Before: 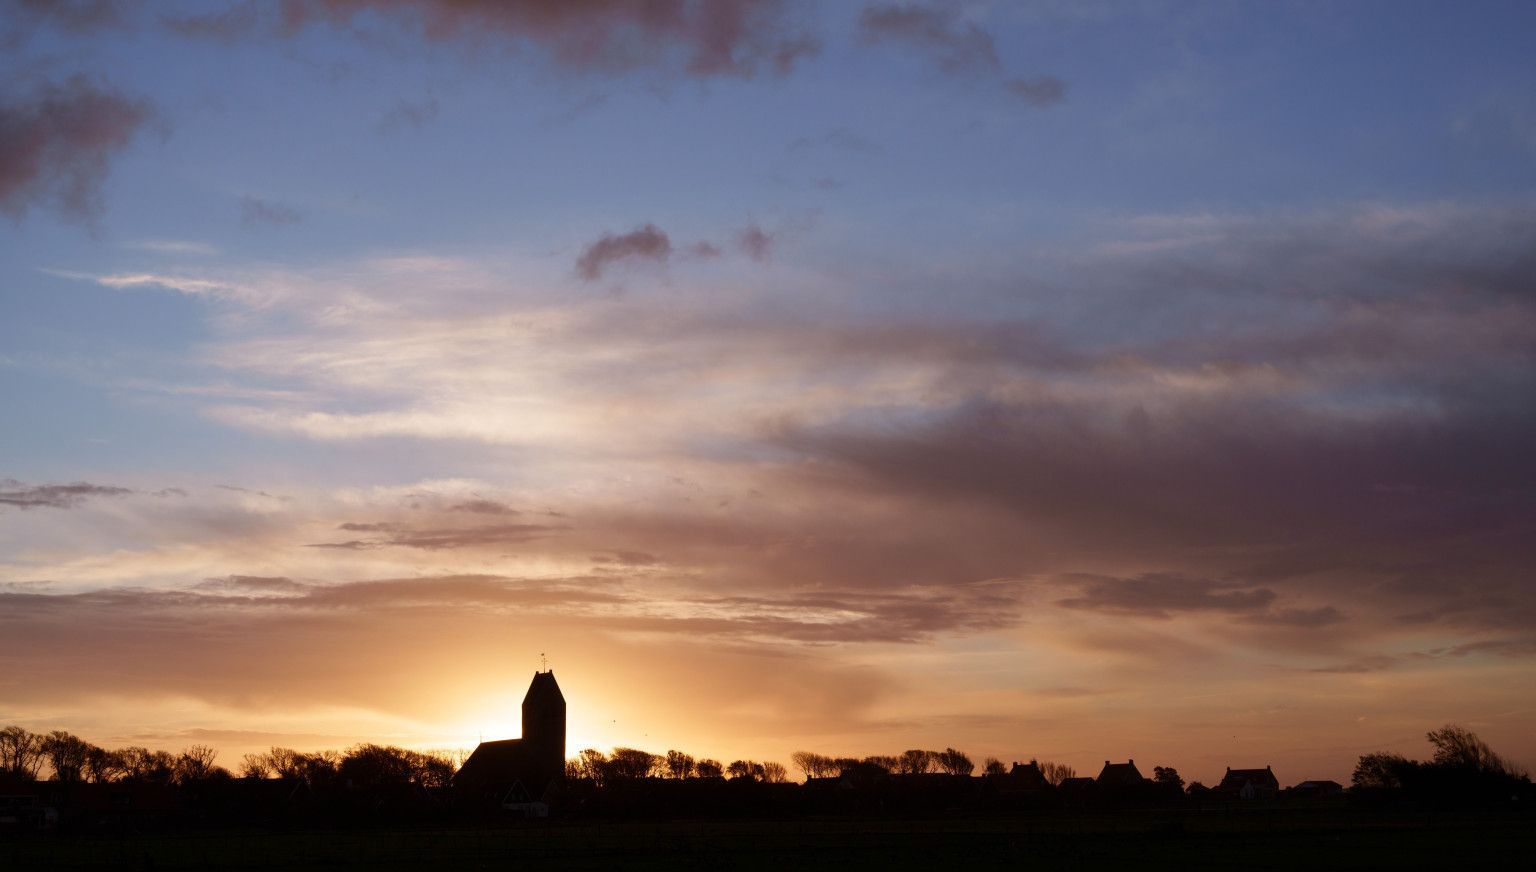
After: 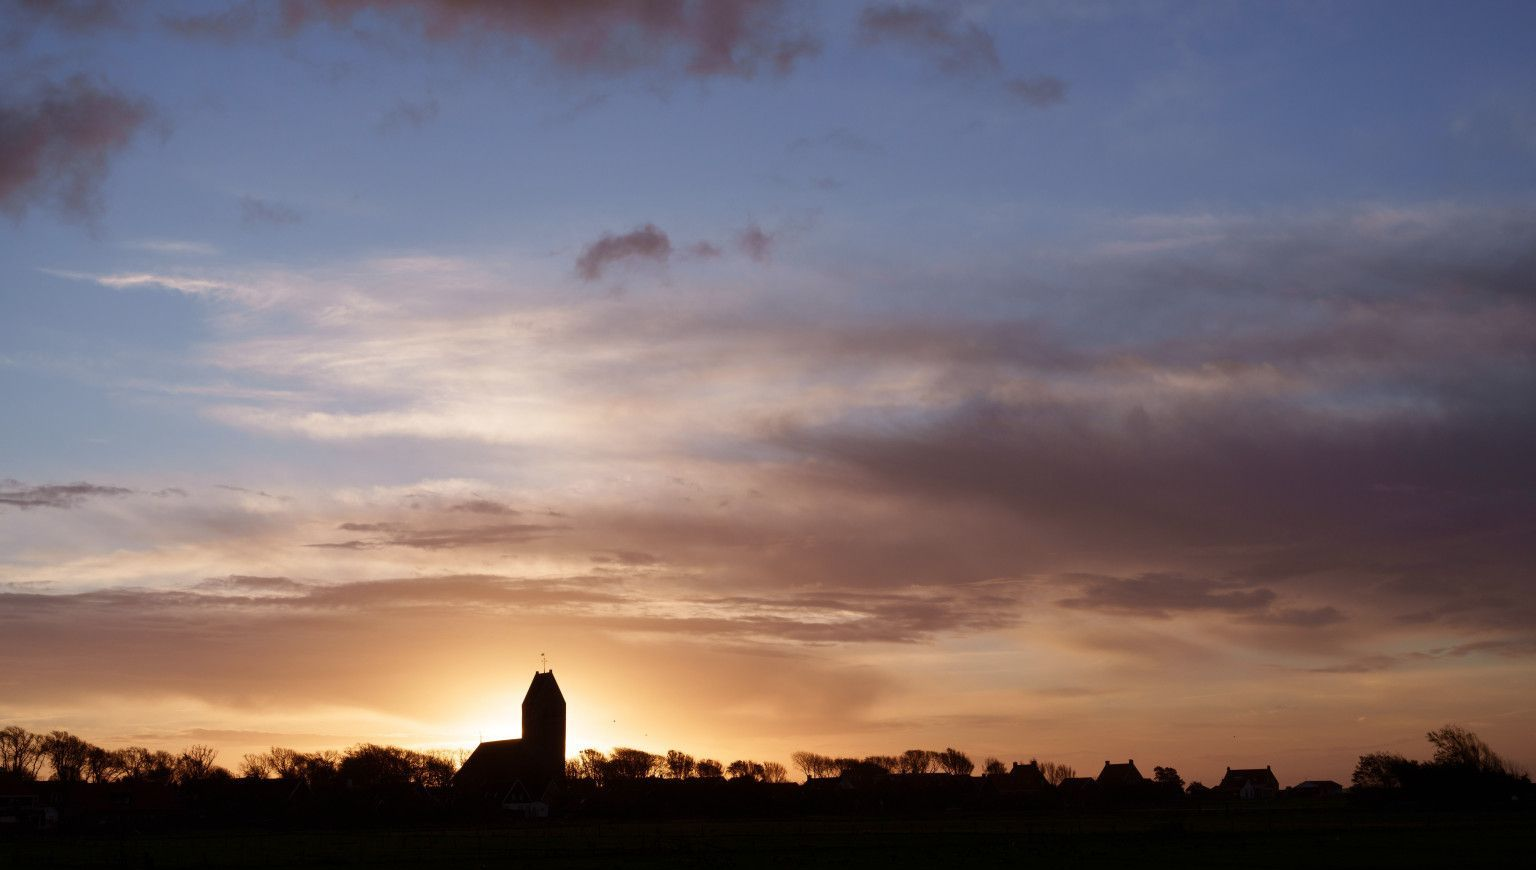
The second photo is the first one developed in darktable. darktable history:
contrast brightness saturation: saturation -0.05
crop: top 0.05%, bottom 0.098%
